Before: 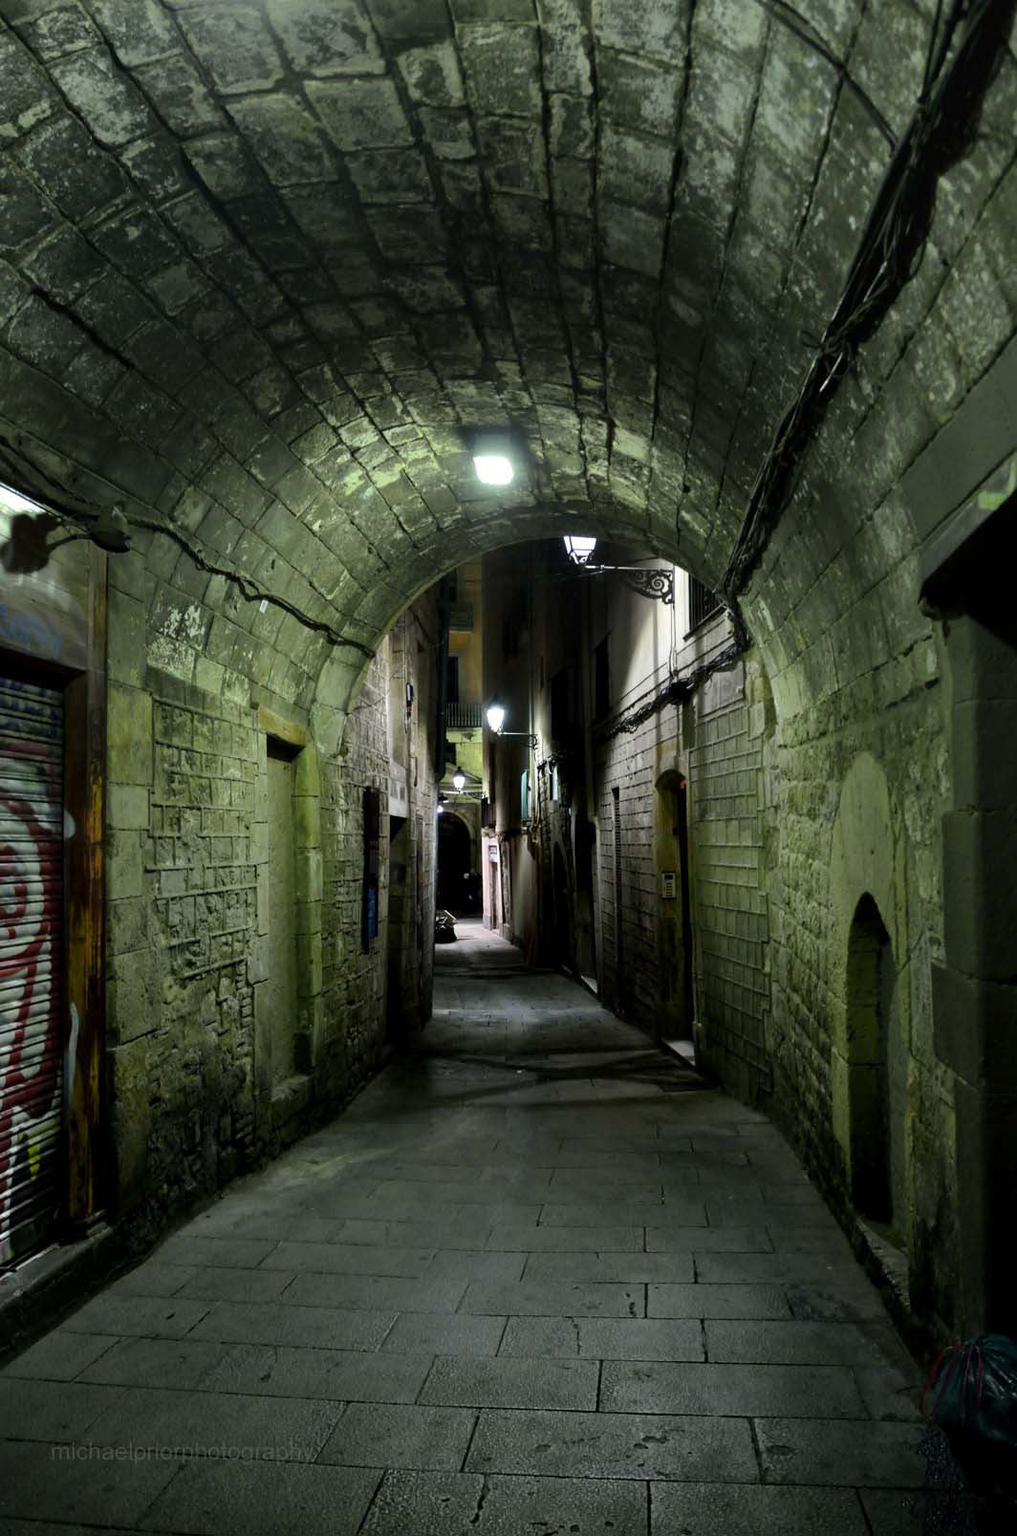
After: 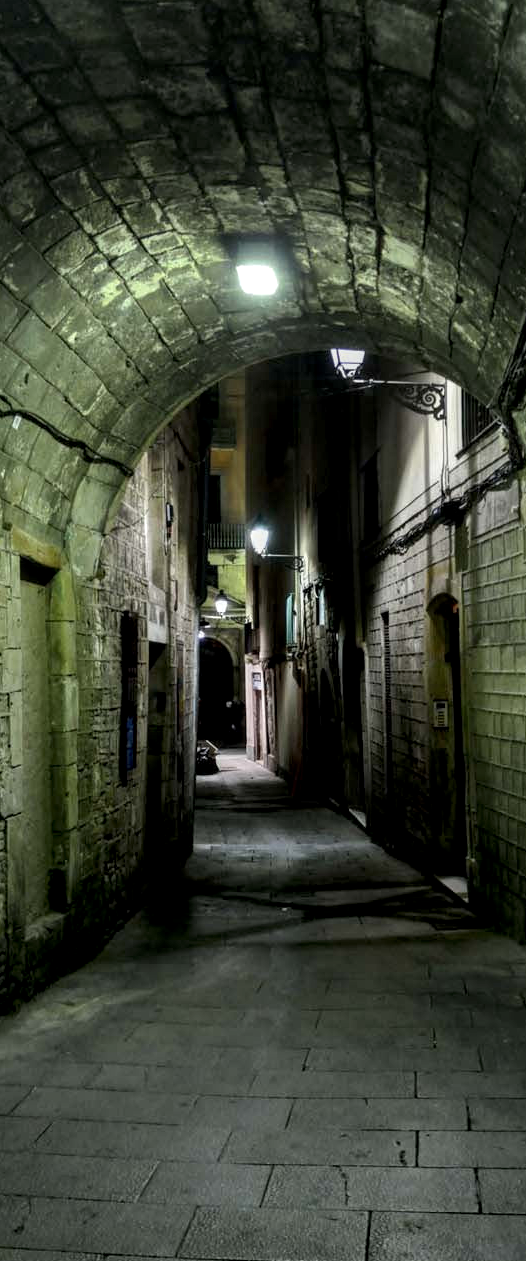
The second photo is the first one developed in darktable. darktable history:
local contrast: highlights 35%, detail 135%
crop and rotate: angle 0.02°, left 24.353%, top 13.219%, right 26.156%, bottom 8.224%
